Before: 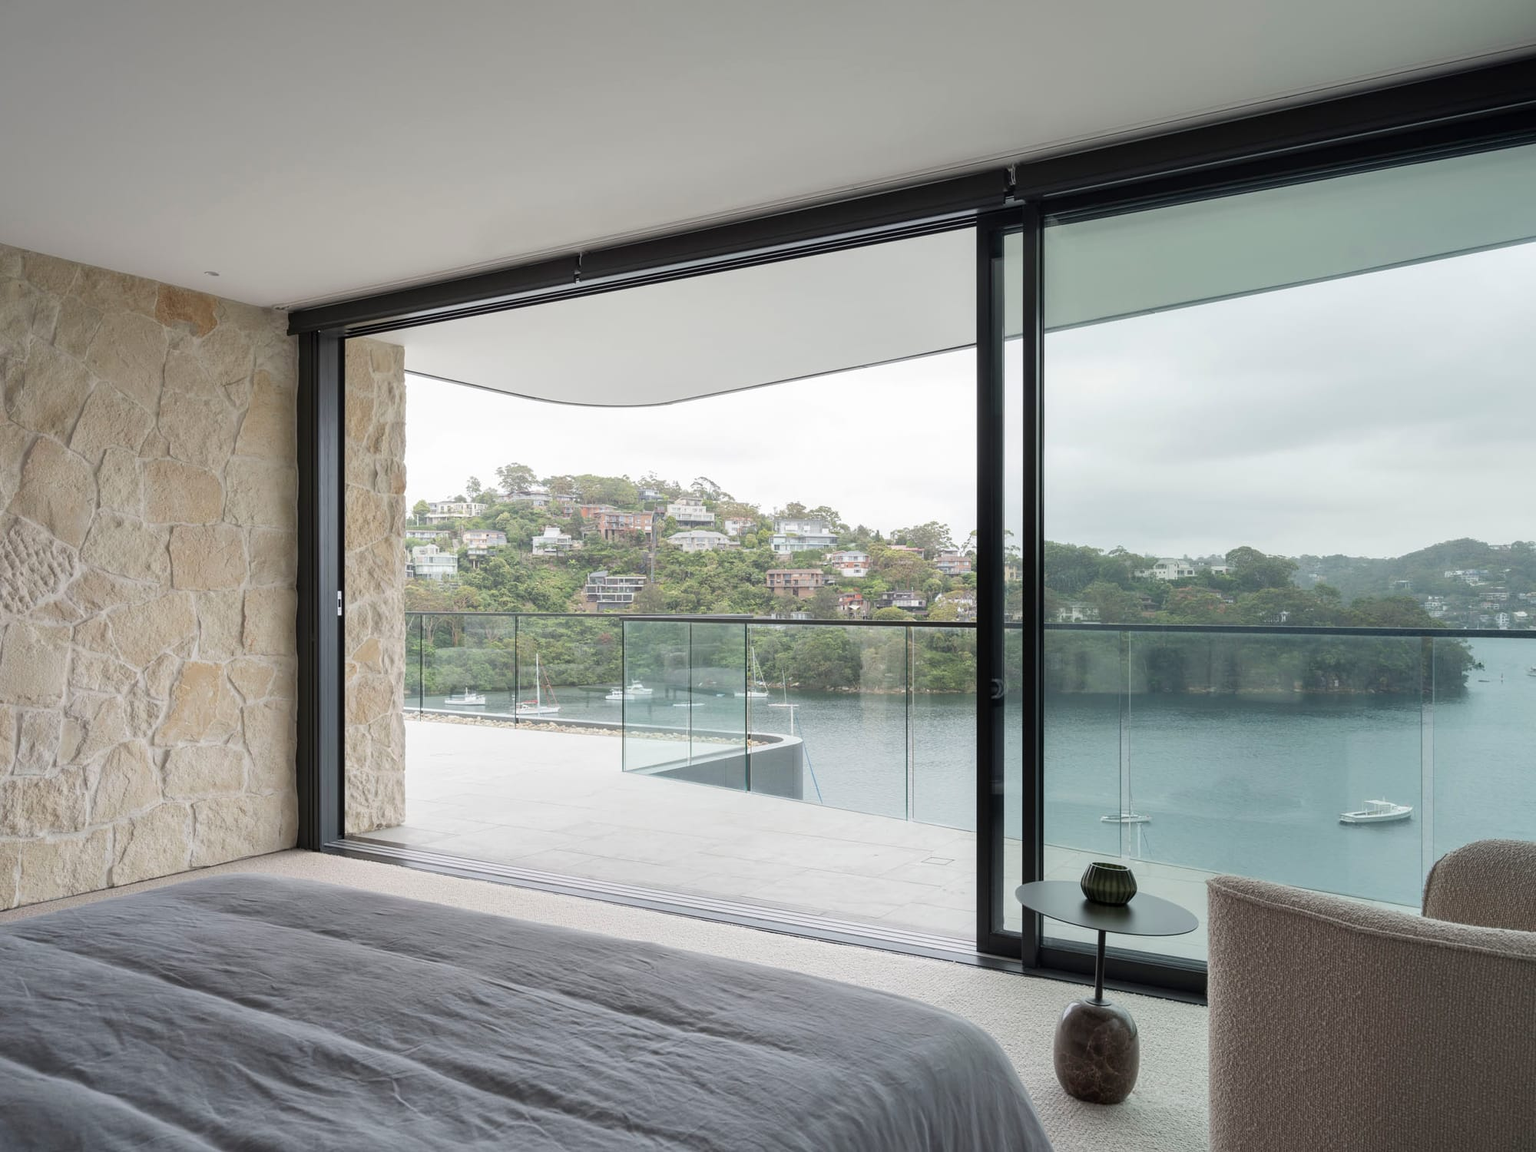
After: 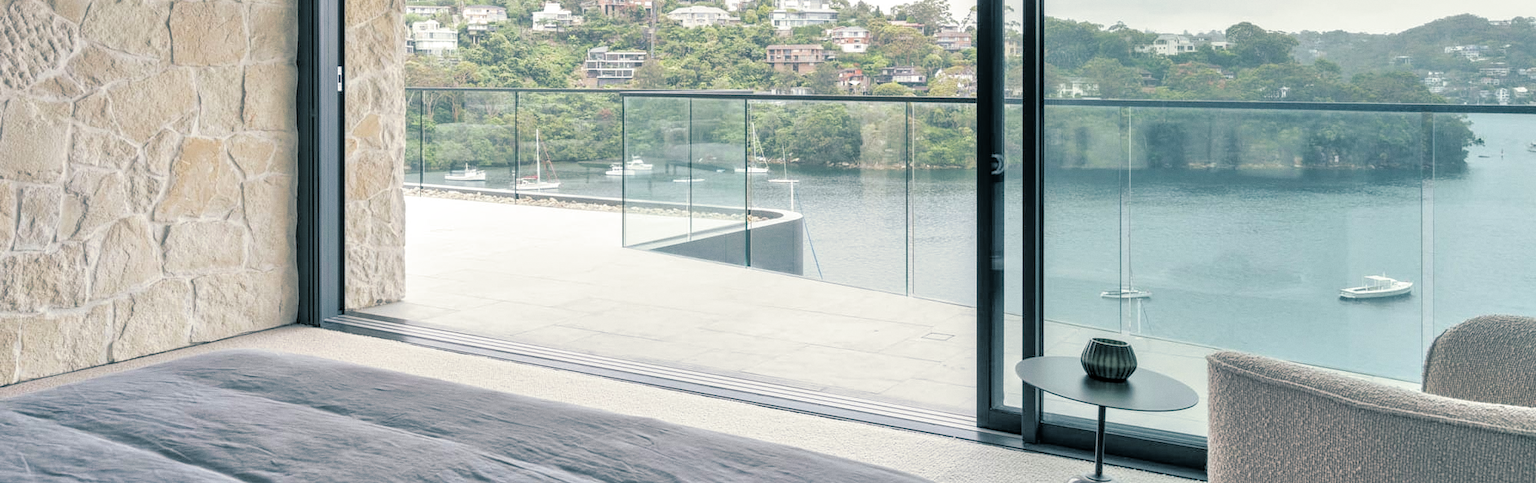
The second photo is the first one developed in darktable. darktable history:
crop: top 45.551%, bottom 12.262%
tone equalizer: -7 EV 0.15 EV, -6 EV 0.6 EV, -5 EV 1.15 EV, -4 EV 1.33 EV, -3 EV 1.15 EV, -2 EV 0.6 EV, -1 EV 0.15 EV, mask exposure compensation -0.5 EV
tone curve: curves: ch0 [(0, 0) (0.004, 0.002) (0.02, 0.013) (0.218, 0.218) (0.664, 0.718) (0.832, 0.873) (1, 1)], preserve colors none
grain: coarseness 0.09 ISO, strength 10%
local contrast: on, module defaults
split-toning: shadows › hue 205.2°, shadows › saturation 0.43, highlights › hue 54°, highlights › saturation 0.54
